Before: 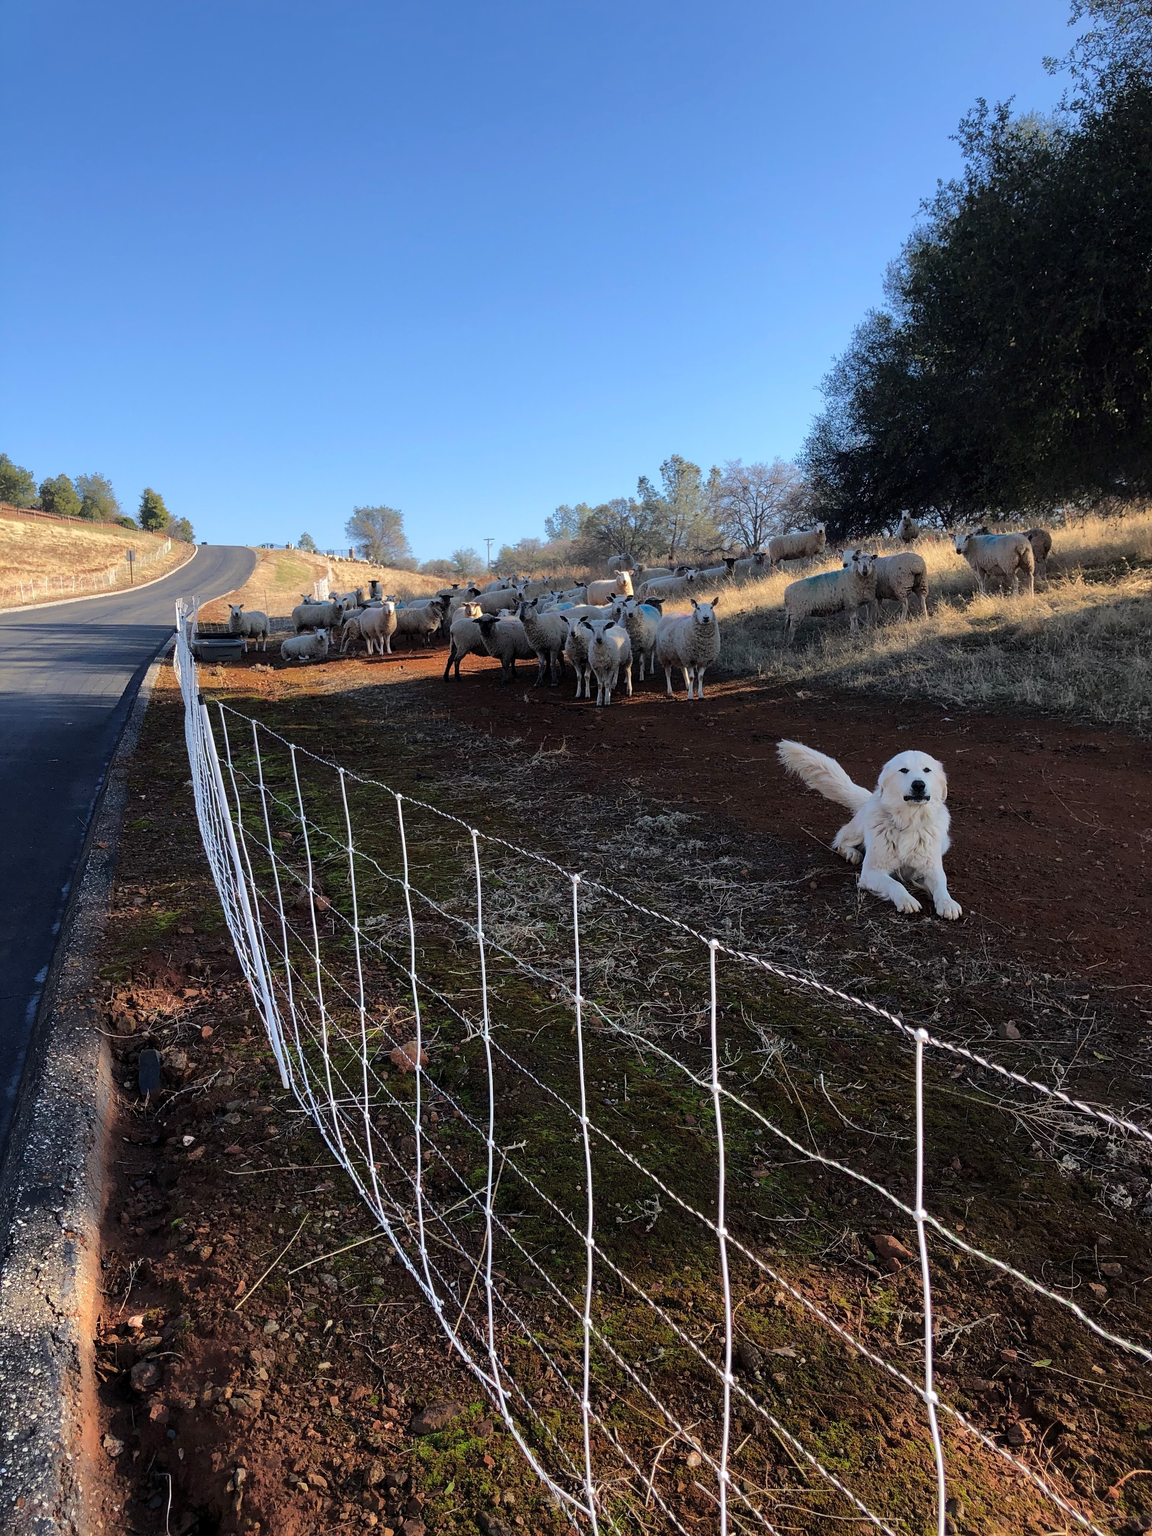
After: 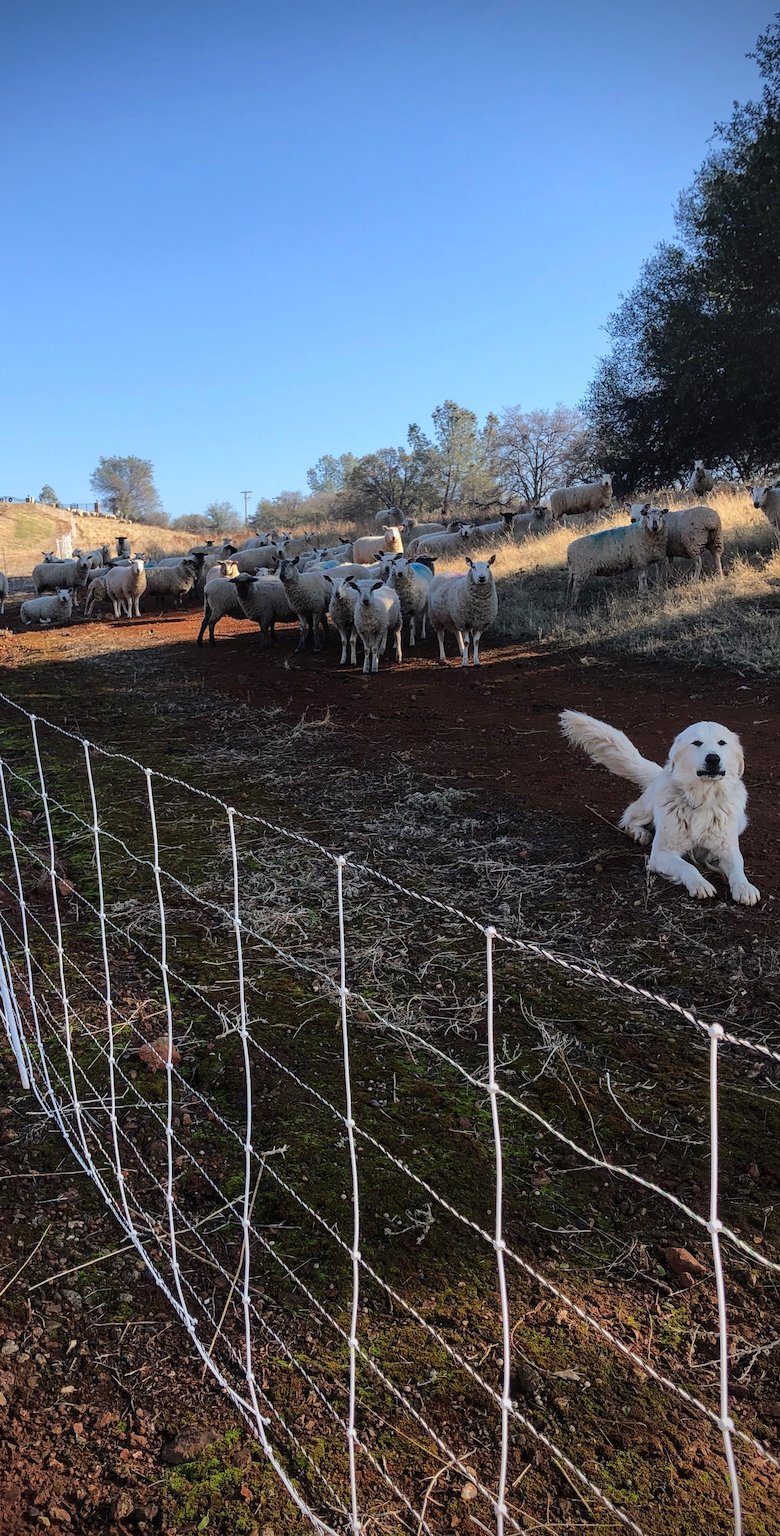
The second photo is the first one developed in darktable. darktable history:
crop and rotate: left 22.812%, top 5.633%, right 14.774%, bottom 2.286%
local contrast: detail 109%
vignetting: brightness -0.634, saturation -0.004, center (-0.148, 0.011), dithering 16-bit output, unbound false
contrast brightness saturation: contrast 0.142
